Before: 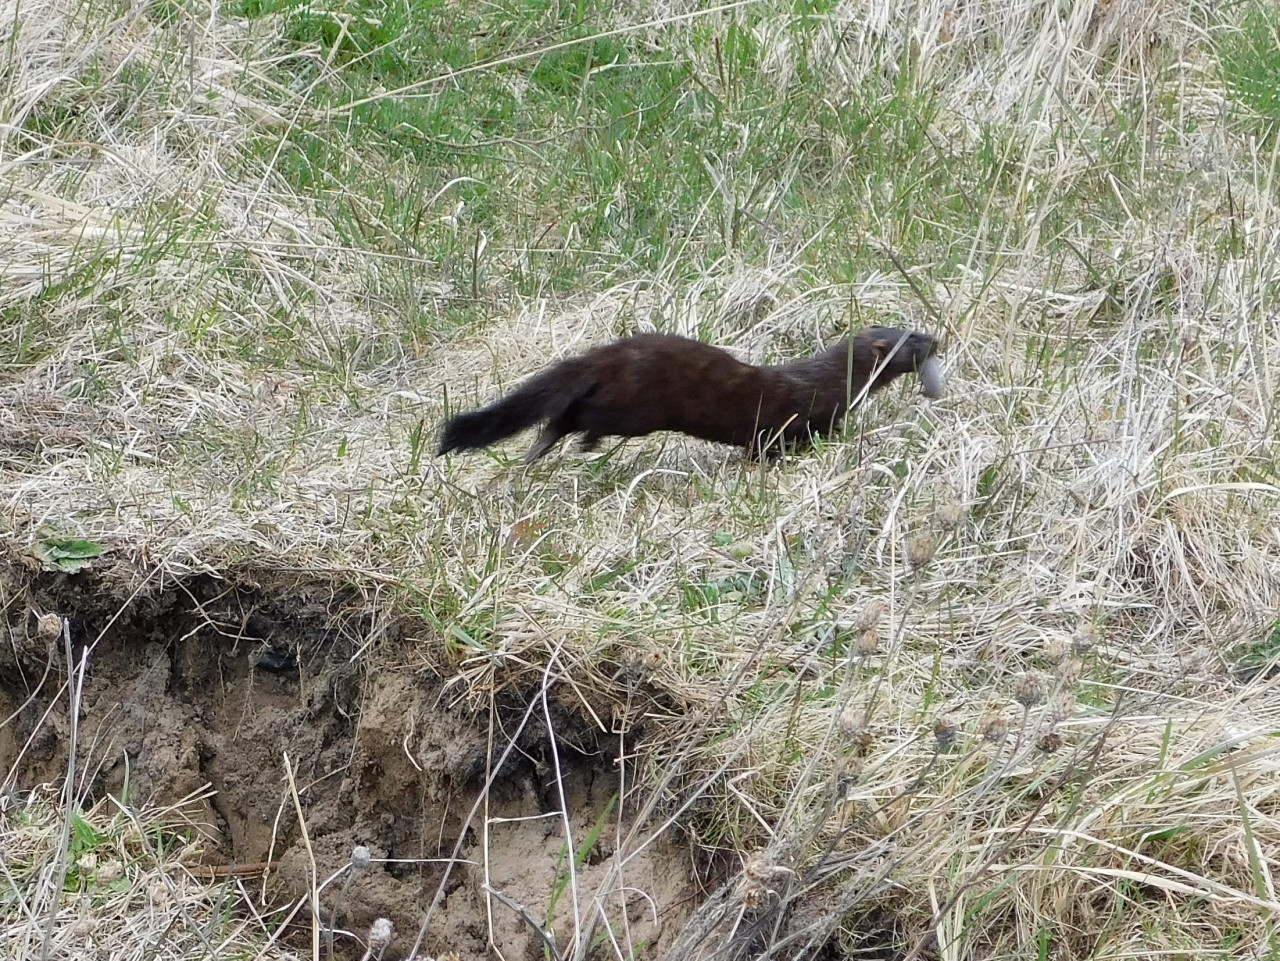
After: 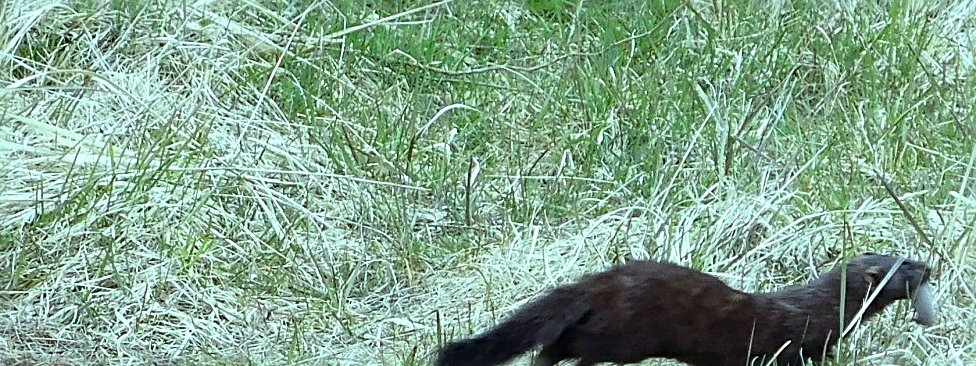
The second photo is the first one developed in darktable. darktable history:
color balance: mode lift, gamma, gain (sRGB), lift [0.997, 0.979, 1.021, 1.011], gamma [1, 1.084, 0.916, 0.998], gain [1, 0.87, 1.13, 1.101], contrast 4.55%, contrast fulcrum 38.24%, output saturation 104.09%
sharpen: radius 4
crop: left 0.579%, top 7.627%, right 23.167%, bottom 54.275%
